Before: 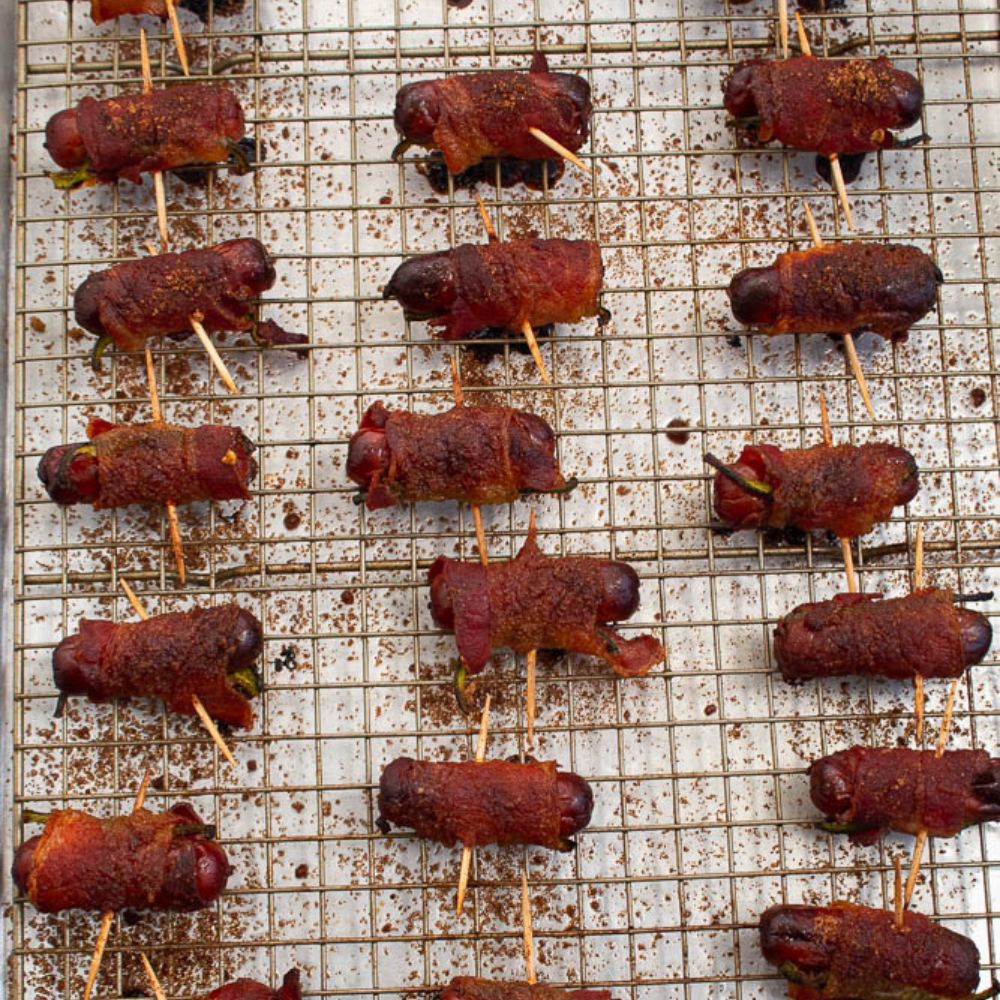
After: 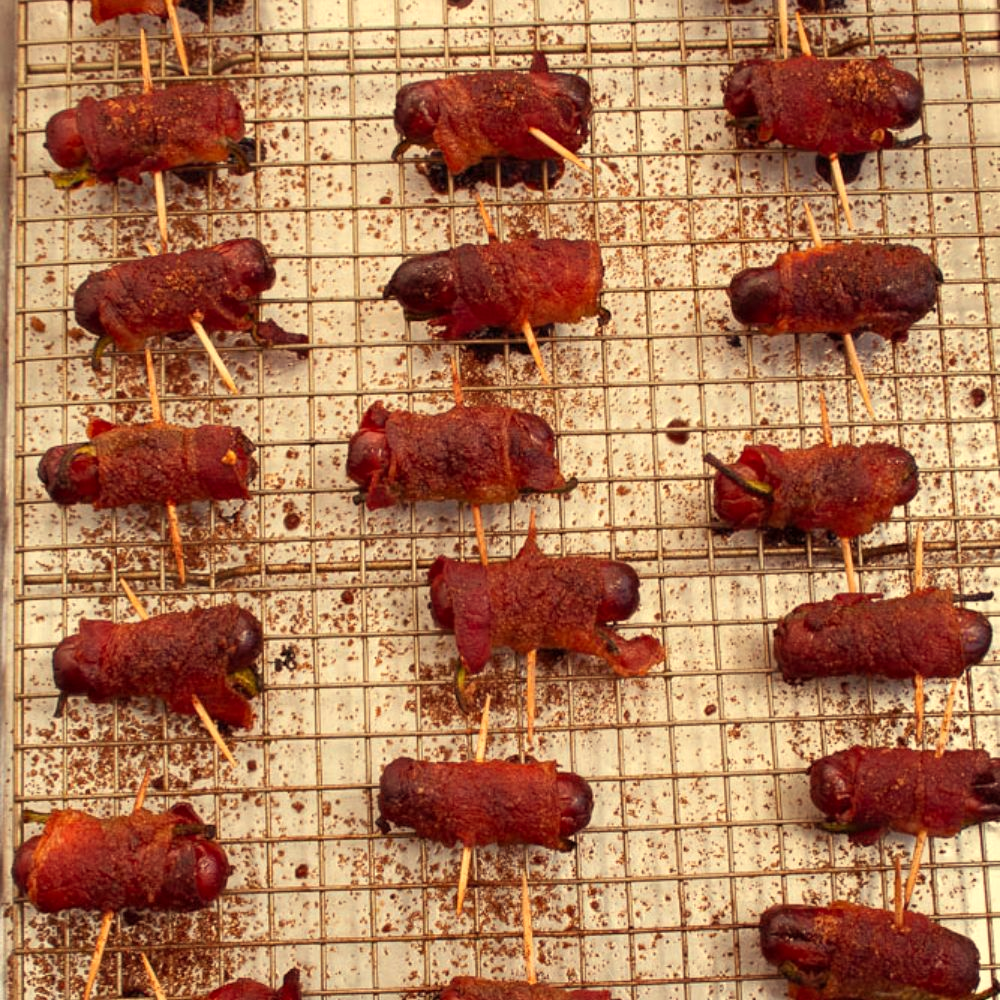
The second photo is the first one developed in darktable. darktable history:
rgb levels: mode RGB, independent channels, levels [[0, 0.474, 1], [0, 0.5, 1], [0, 0.5, 1]]
white balance: red 1.08, blue 0.791
